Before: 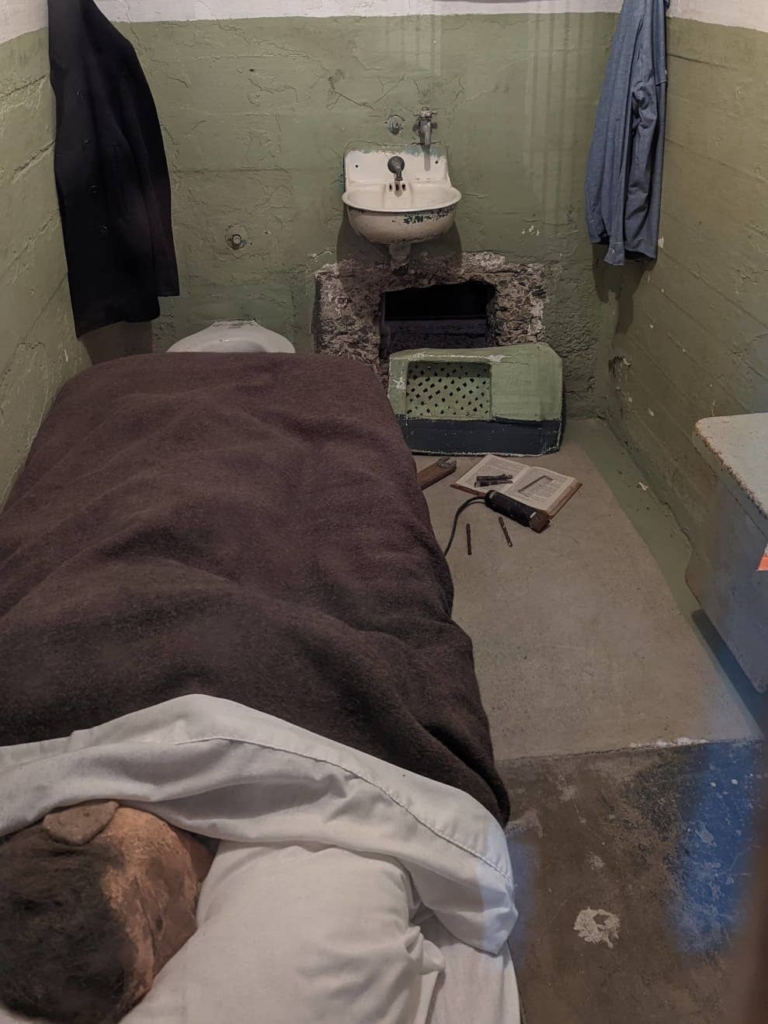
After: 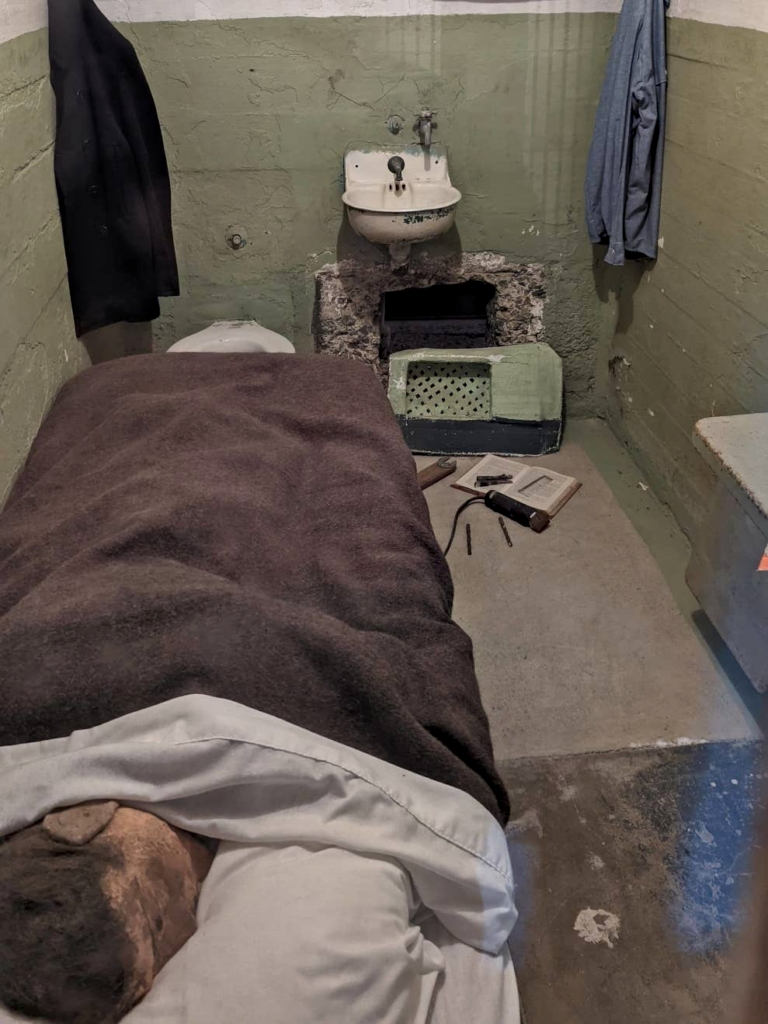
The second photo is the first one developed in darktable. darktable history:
contrast equalizer: y [[0.5, 0.5, 0.544, 0.569, 0.5, 0.5], [0.5 ×6], [0.5 ×6], [0 ×6], [0 ×6]]
shadows and highlights: shadows 52.42, soften with gaussian
